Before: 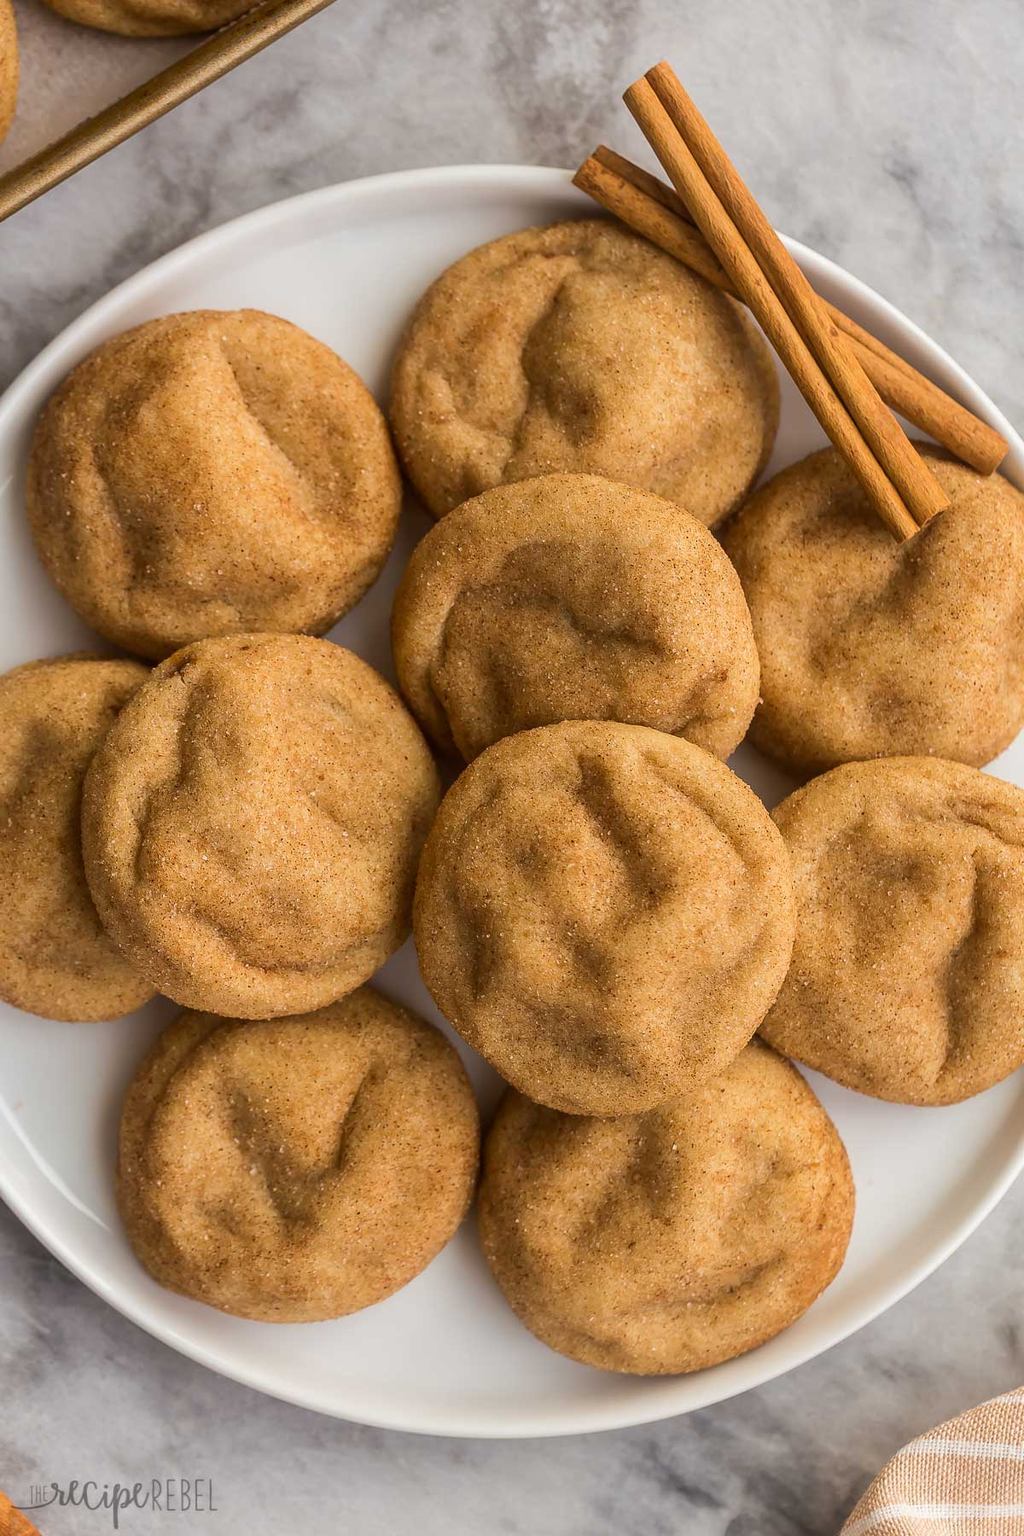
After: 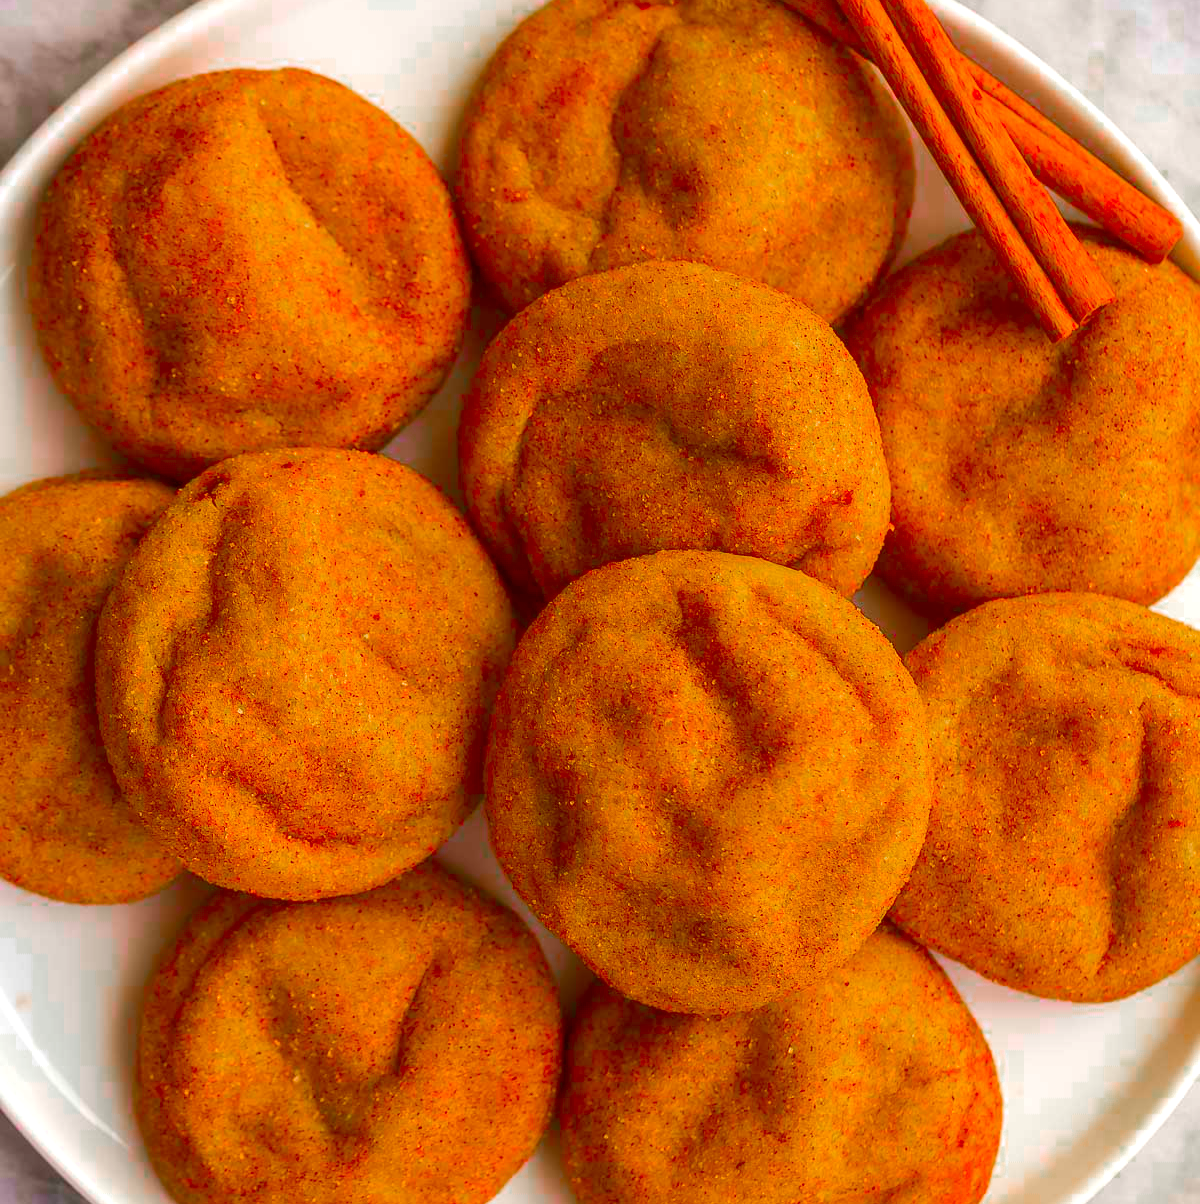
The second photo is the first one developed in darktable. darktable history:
crop: top 16.339%, bottom 16.73%
exposure: black level correction 0.001, exposure 0.5 EV, compensate highlight preservation false
color zones: curves: ch0 [(0, 0.48) (0.209, 0.398) (0.305, 0.332) (0.429, 0.493) (0.571, 0.5) (0.714, 0.5) (0.857, 0.5) (1, 0.48)]; ch1 [(0, 0.736) (0.143, 0.625) (0.225, 0.371) (0.429, 0.256) (0.571, 0.241) (0.714, 0.213) (0.857, 0.48) (1, 0.736)]; ch2 [(0, 0.448) (0.143, 0.498) (0.286, 0.5) (0.429, 0.5) (0.571, 0.5) (0.714, 0.5) (0.857, 0.5) (1, 0.448)]
color correction: highlights b* 0.007, saturation 2.13
